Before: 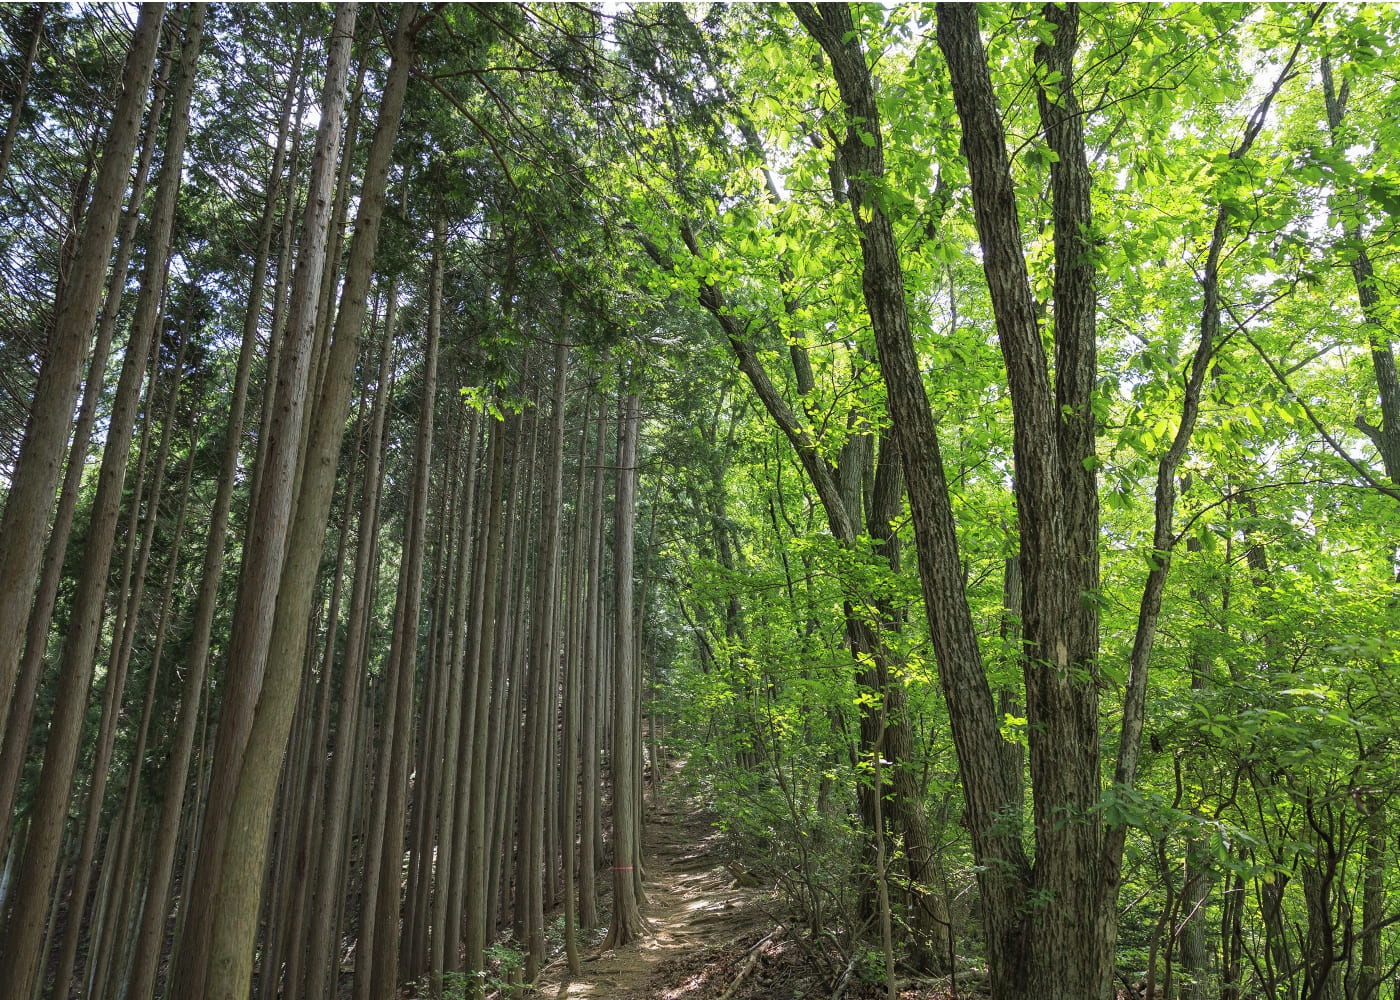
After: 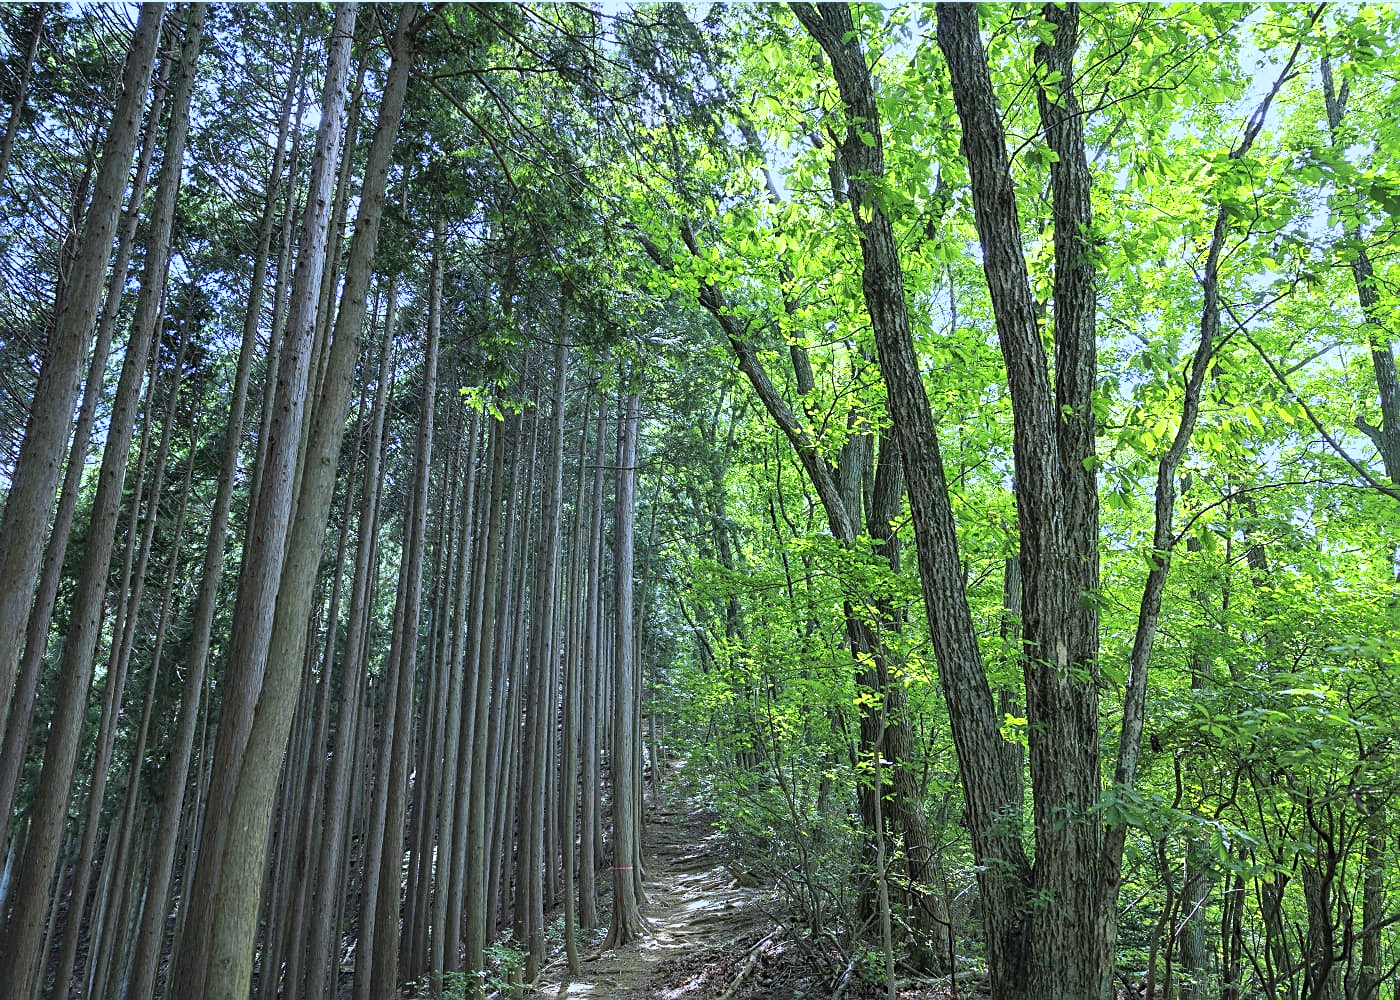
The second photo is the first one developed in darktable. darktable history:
sharpen: on, module defaults
tone curve: curves: ch0 [(0, 0) (0.541, 0.628) (0.906, 0.997)]
white balance: red 0.871, blue 1.249
